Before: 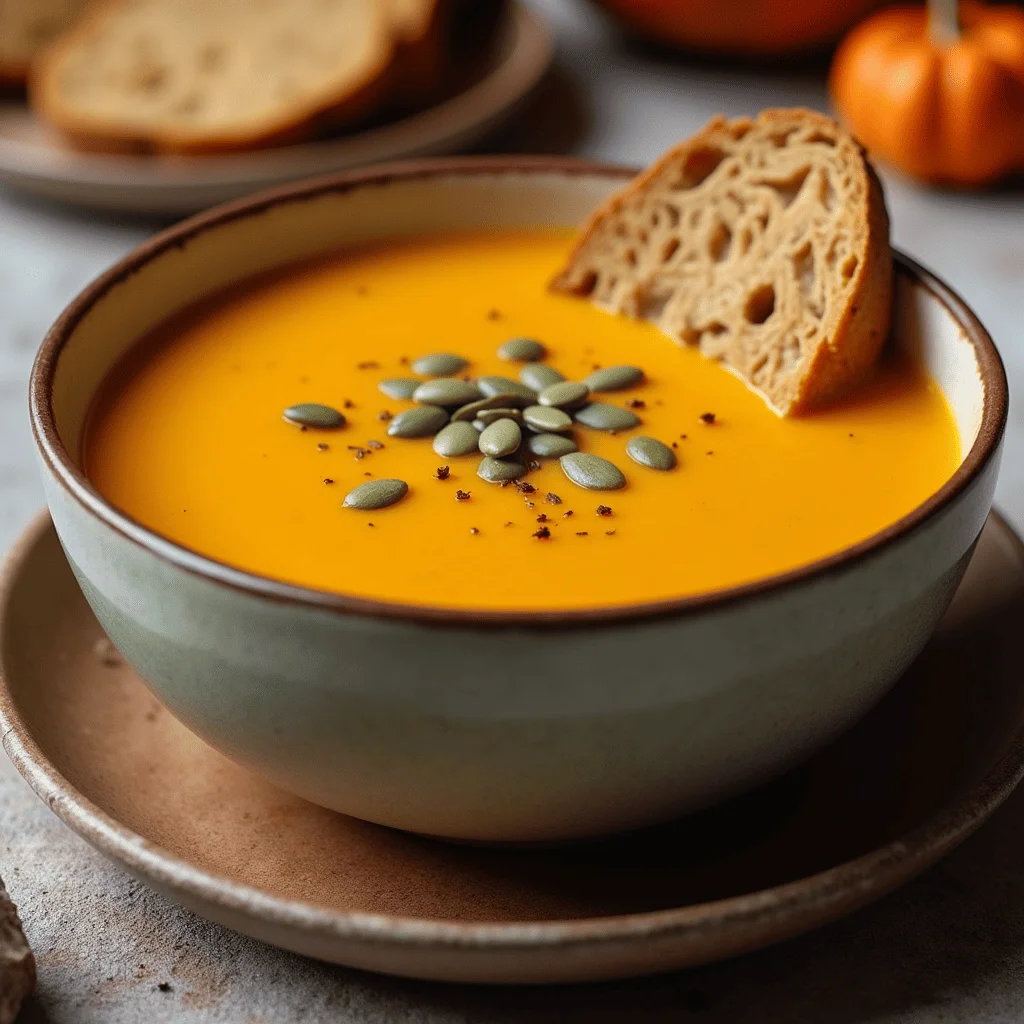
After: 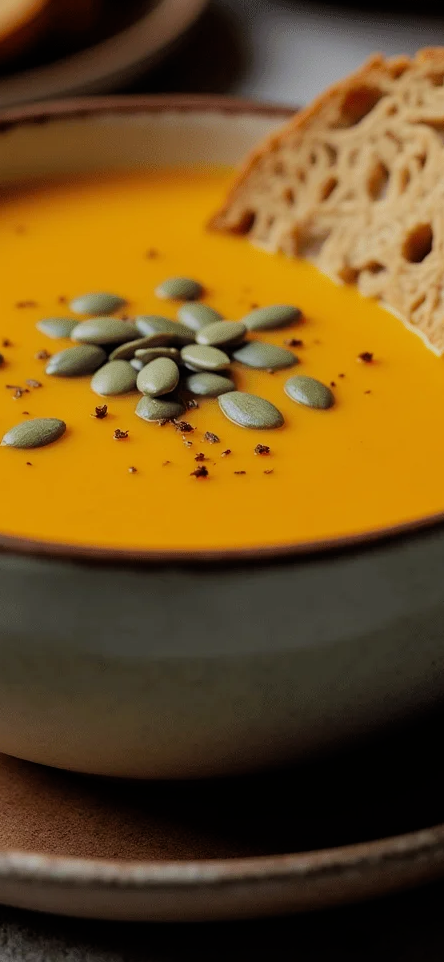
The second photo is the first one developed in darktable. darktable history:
white balance: red 0.986, blue 1.01
crop: left 33.452%, top 6.025%, right 23.155%
filmic rgb: black relative exposure -7.65 EV, white relative exposure 4.56 EV, hardness 3.61, color science v6 (2022)
